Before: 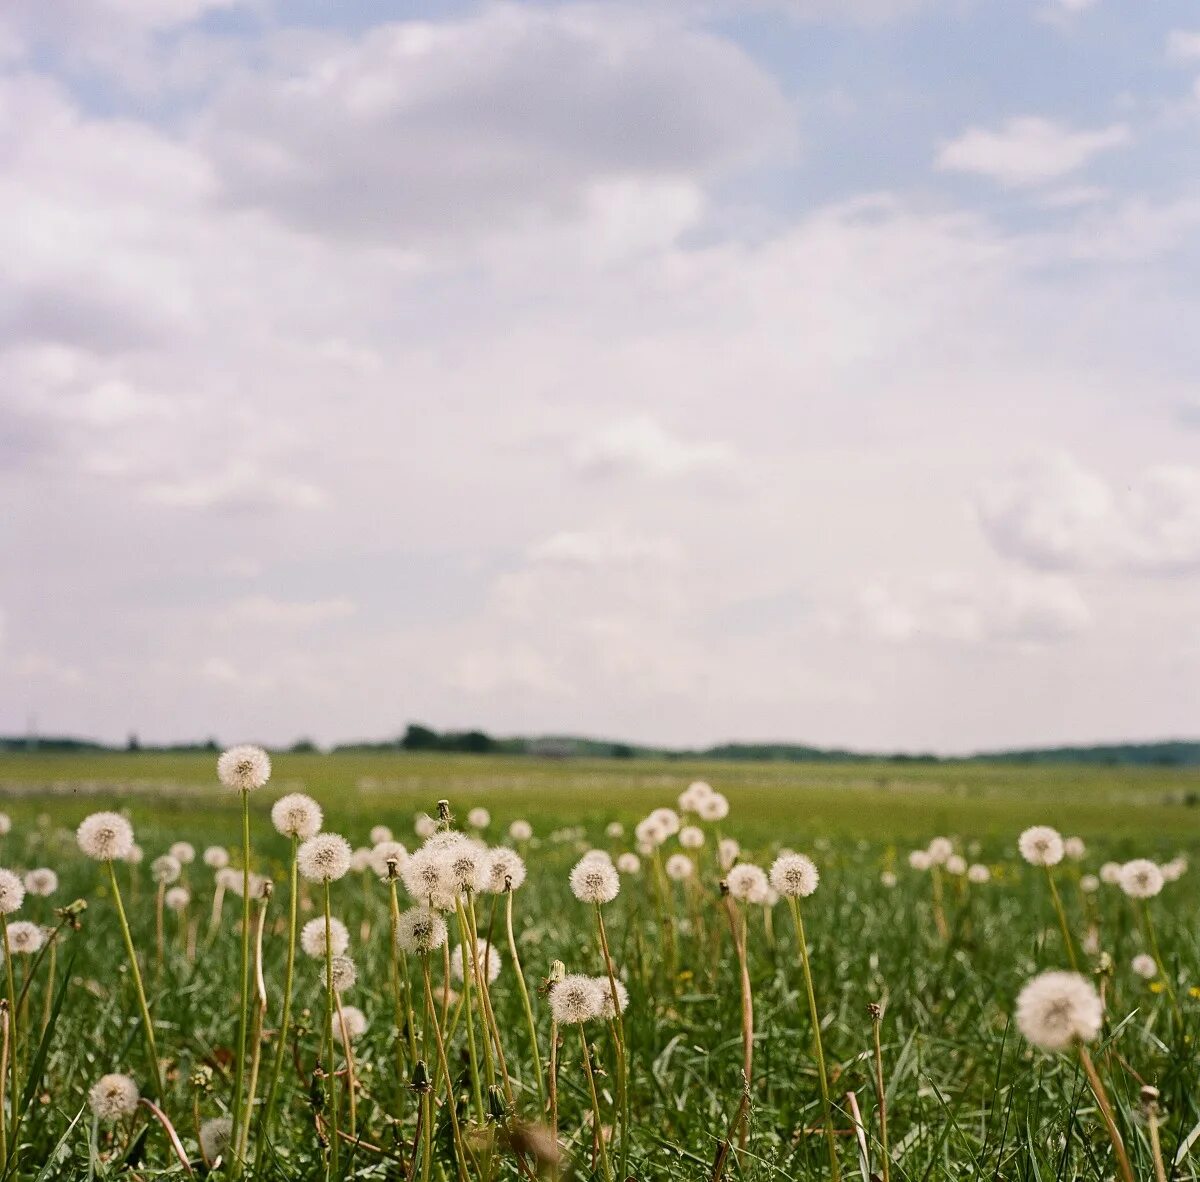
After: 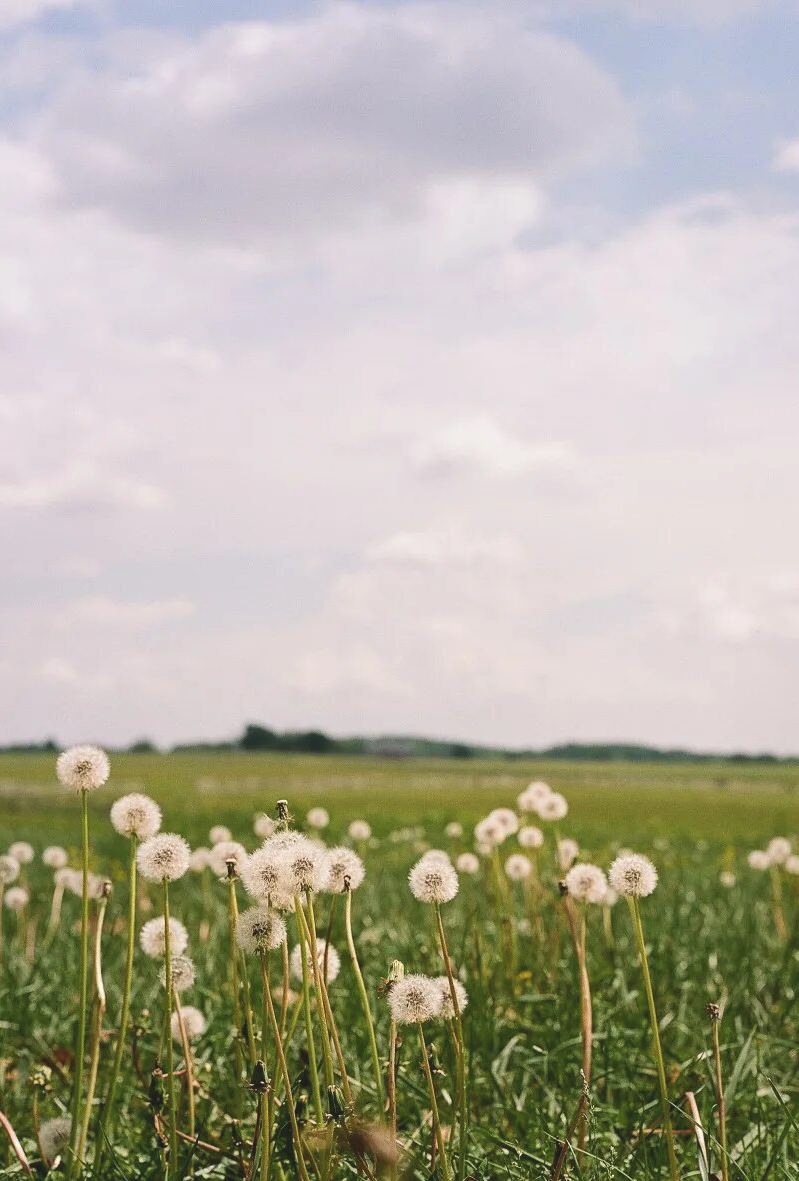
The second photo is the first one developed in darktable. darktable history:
exposure: black level correction -0.009, exposure 0.066 EV, compensate highlight preservation false
crop and rotate: left 13.426%, right 19.953%
